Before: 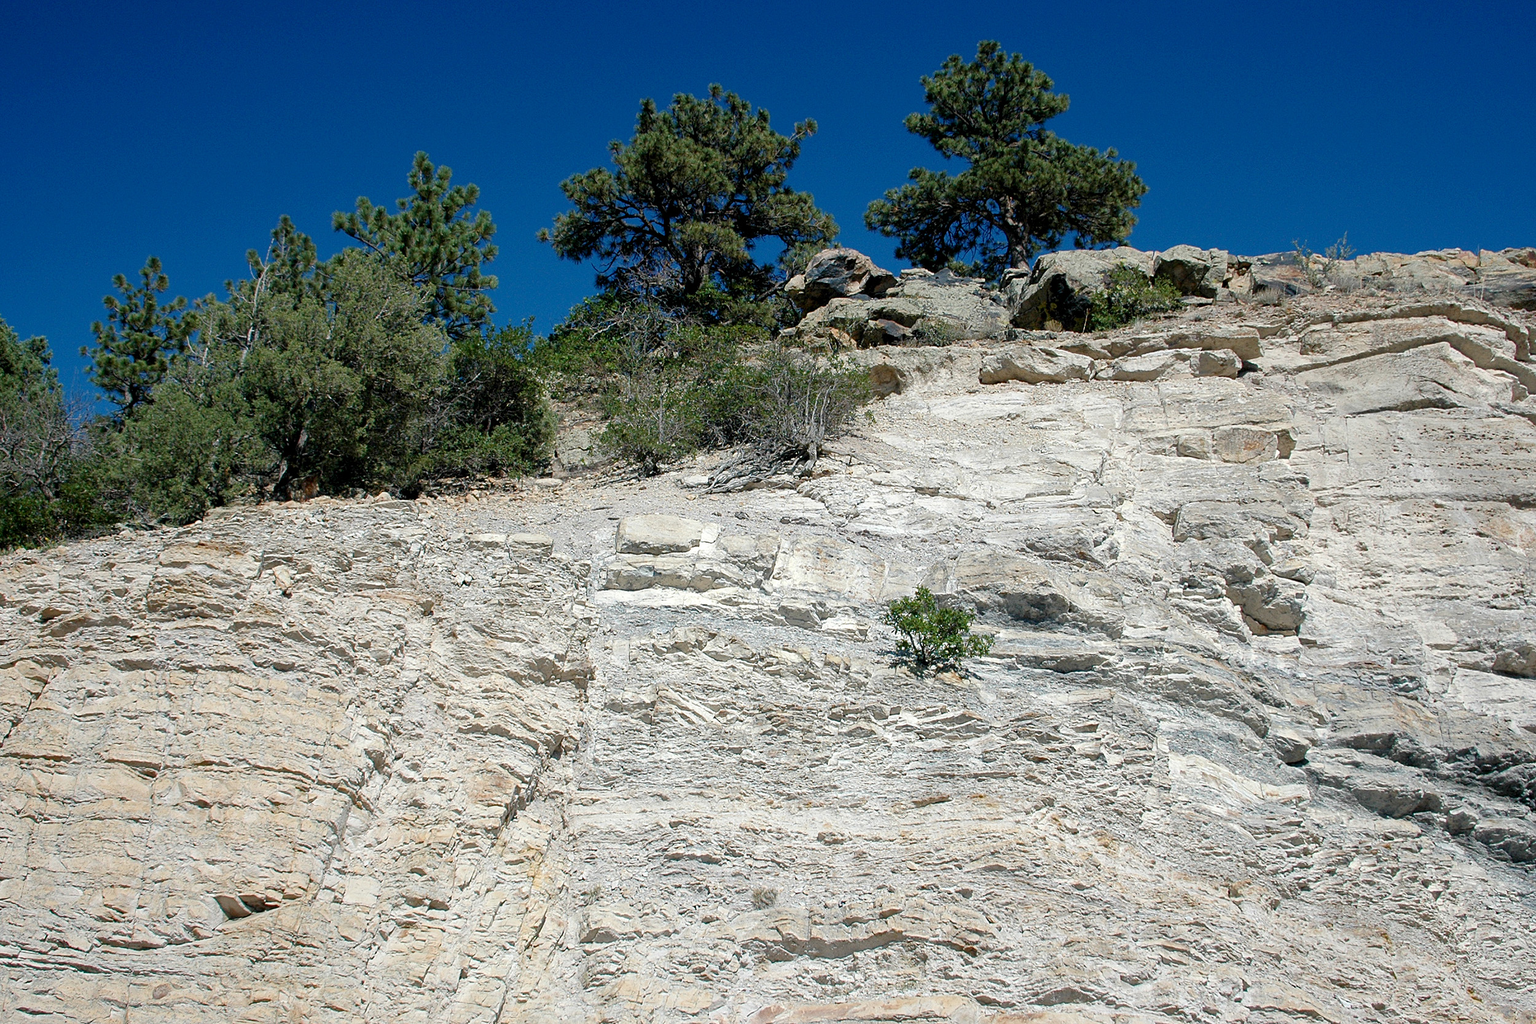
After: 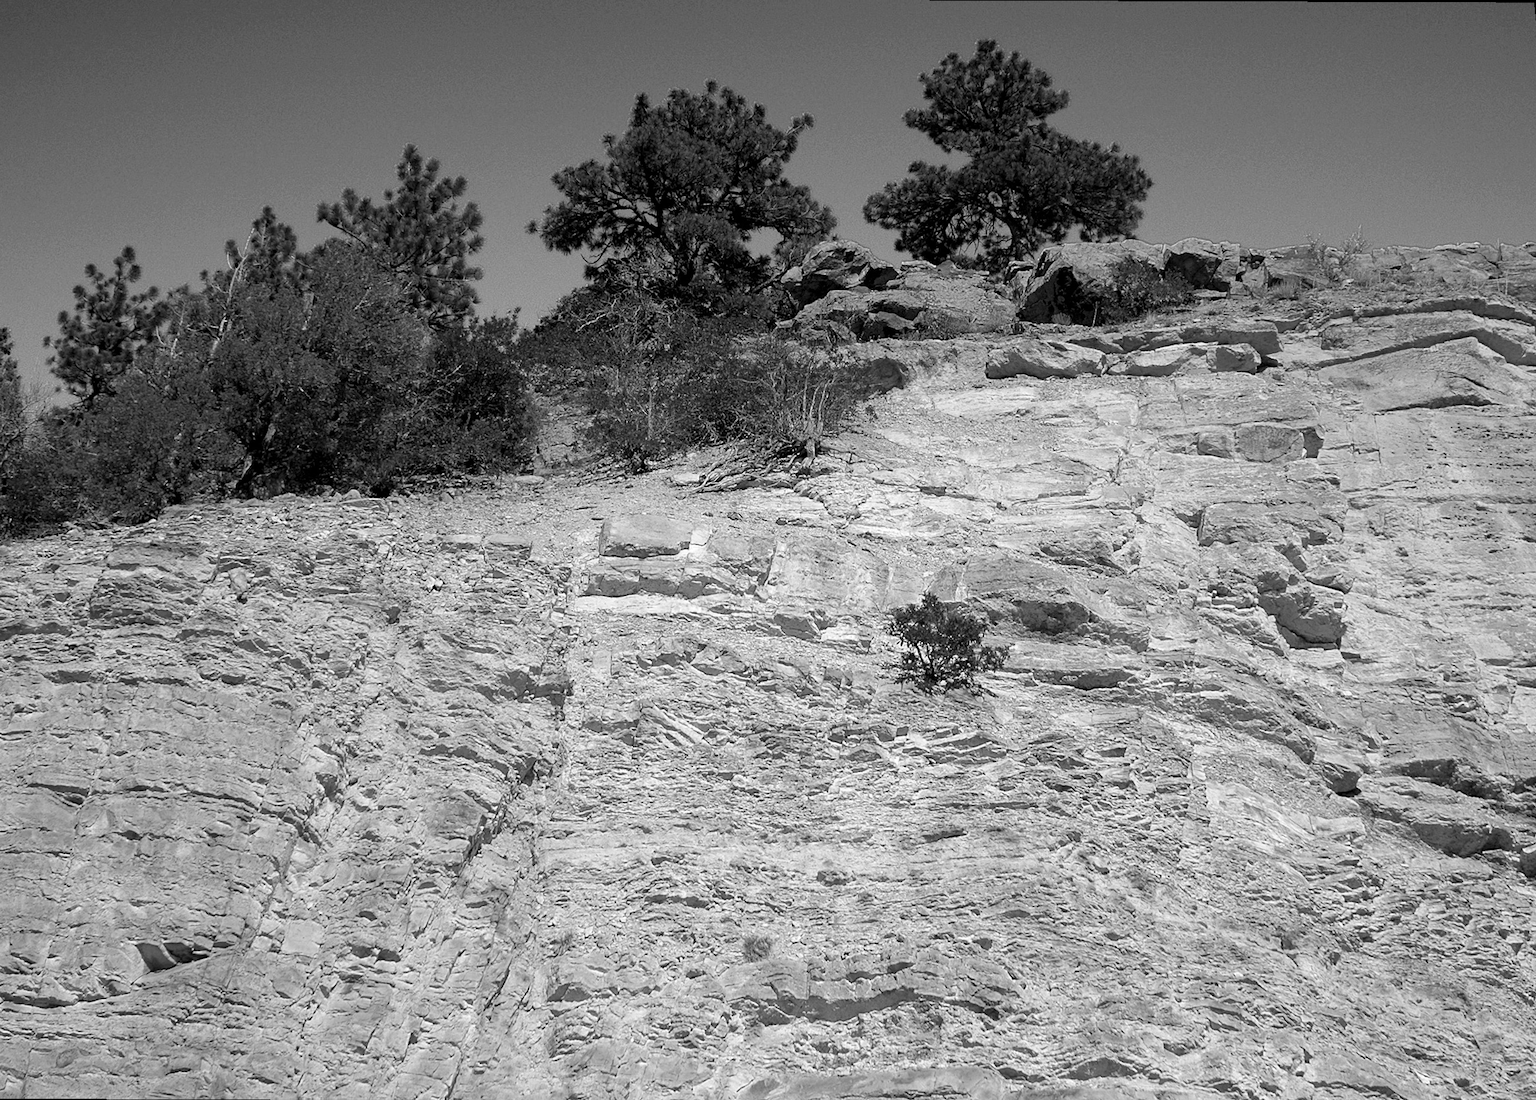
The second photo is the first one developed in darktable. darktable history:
color zones: curves: ch0 [(0.287, 0.048) (0.493, 0.484) (0.737, 0.816)]; ch1 [(0, 0) (0.143, 0) (0.286, 0) (0.429, 0) (0.571, 0) (0.714, 0) (0.857, 0)]
rotate and perspective: rotation 0.215°, lens shift (vertical) -0.139, crop left 0.069, crop right 0.939, crop top 0.002, crop bottom 0.996
